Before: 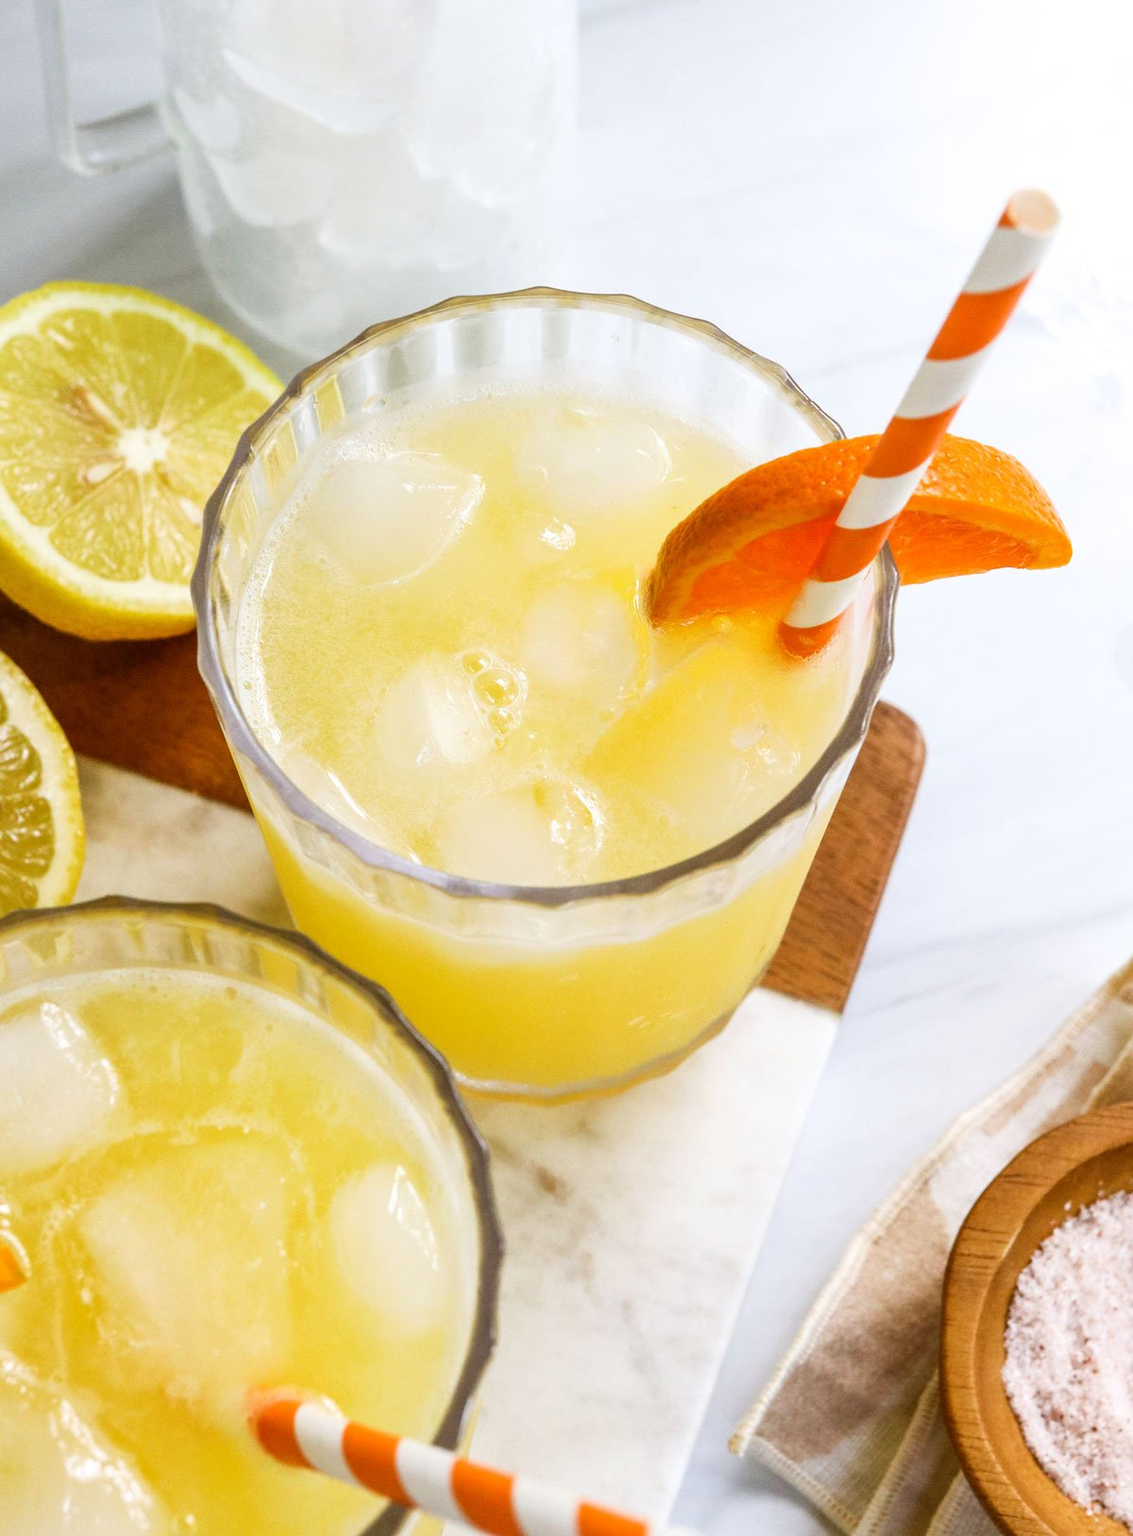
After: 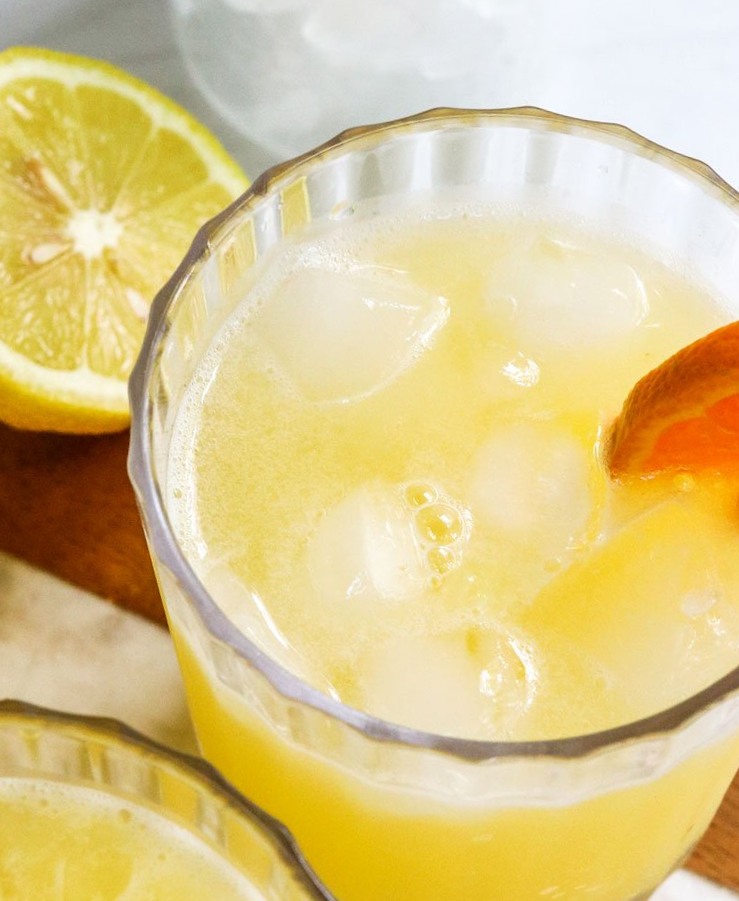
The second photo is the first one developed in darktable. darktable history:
crop and rotate: angle -6.11°, left 2.233%, top 6.869%, right 27.589%, bottom 30.044%
